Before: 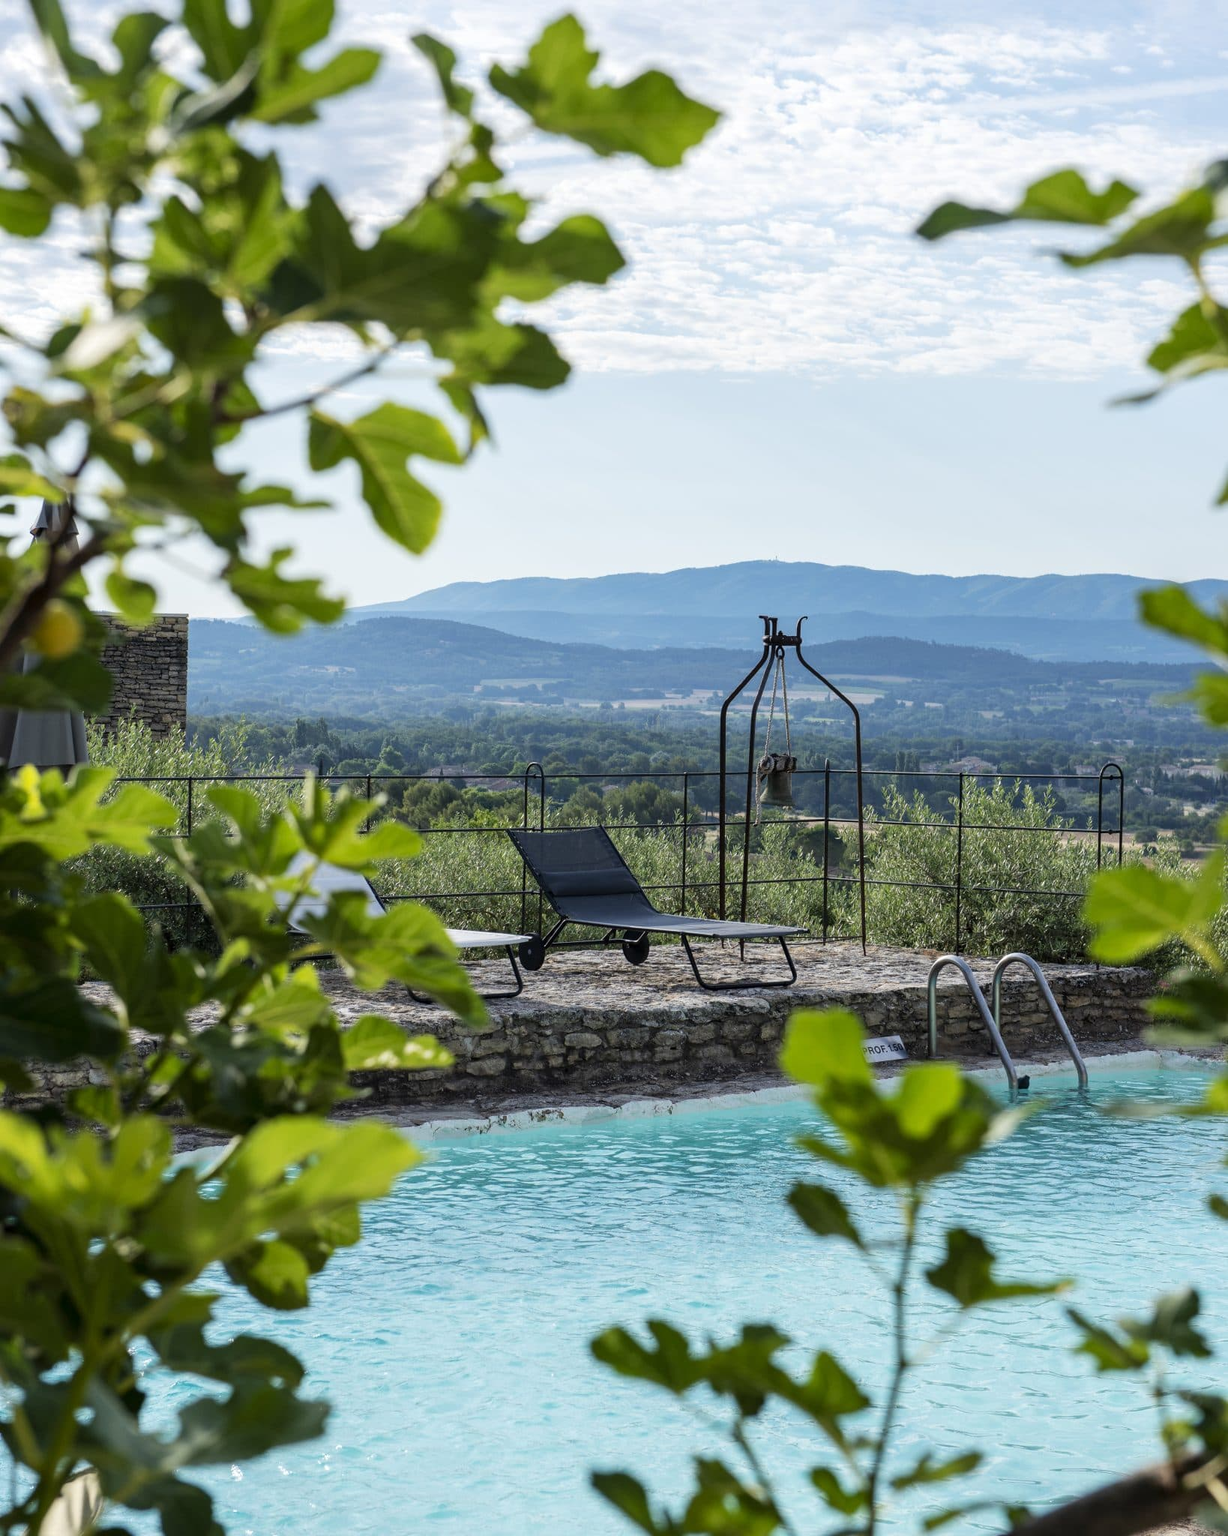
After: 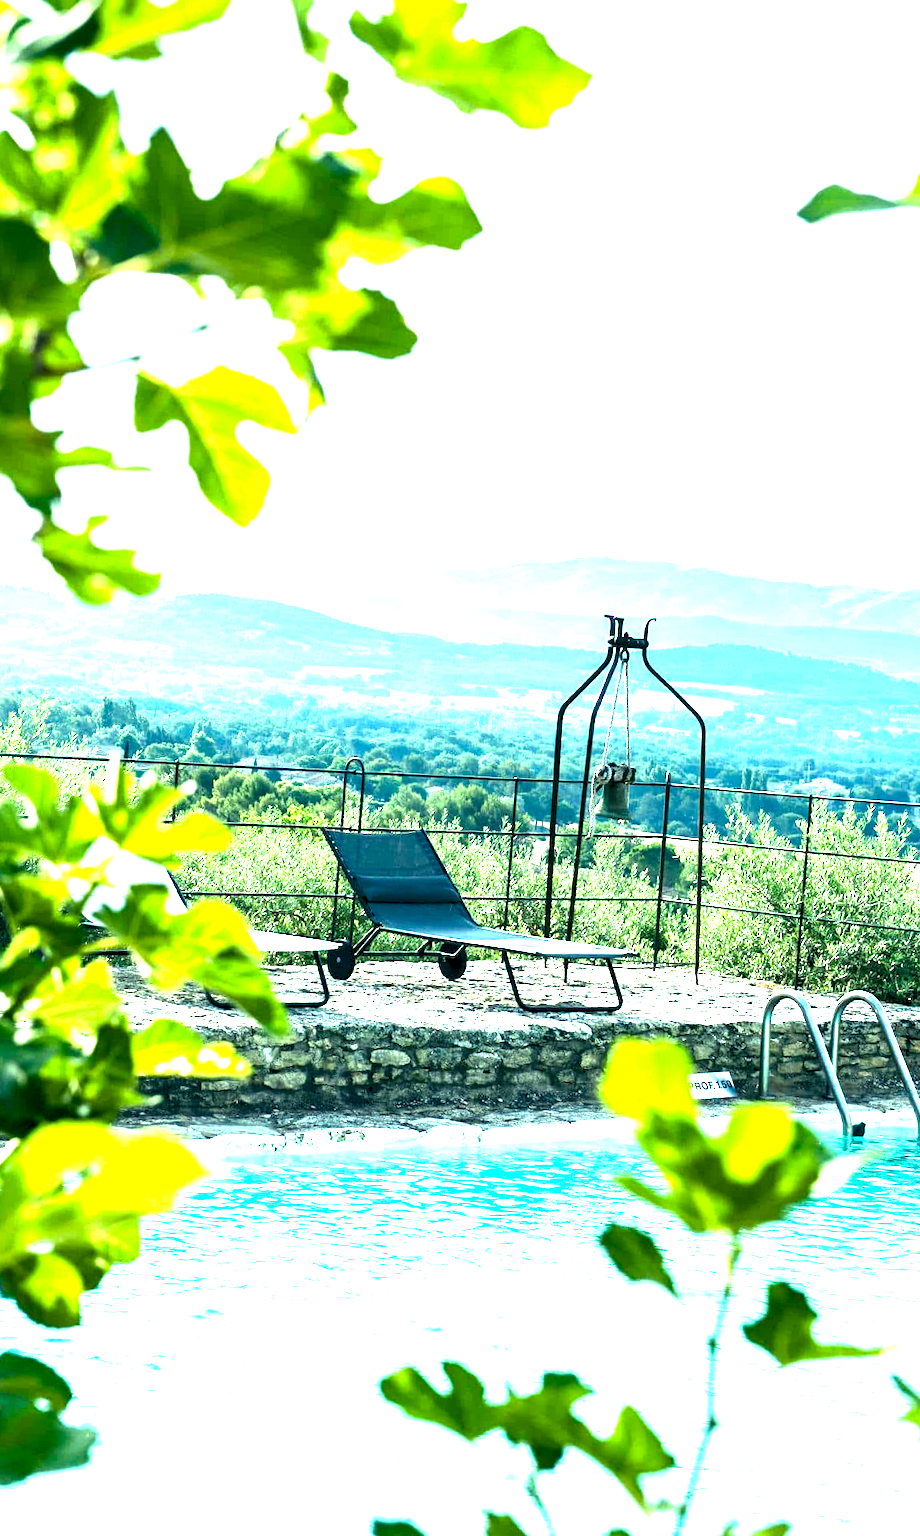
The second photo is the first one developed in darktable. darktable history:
color balance rgb: shadows lift › luminance -7.7%, shadows lift › chroma 2.13%, shadows lift › hue 165.27°, power › luminance -7.77%, power › chroma 1.1%, power › hue 215.88°, highlights gain › luminance 15.15%, highlights gain › chroma 7%, highlights gain › hue 125.57°, global offset › luminance -0.33%, global offset › chroma 0.11%, global offset › hue 165.27°, perceptual saturation grading › global saturation 24.42%, perceptual saturation grading › highlights -24.42%, perceptual saturation grading › mid-tones 24.42%, perceptual saturation grading › shadows 40%, perceptual brilliance grading › global brilliance -5%, perceptual brilliance grading › highlights 24.42%, perceptual brilliance grading › mid-tones 7%, perceptual brilliance grading › shadows -5%
exposure: black level correction 0.001, exposure 1.822 EV, compensate exposure bias true, compensate highlight preservation false
crop and rotate: angle -3.27°, left 14.277%, top 0.028%, right 10.766%, bottom 0.028%
